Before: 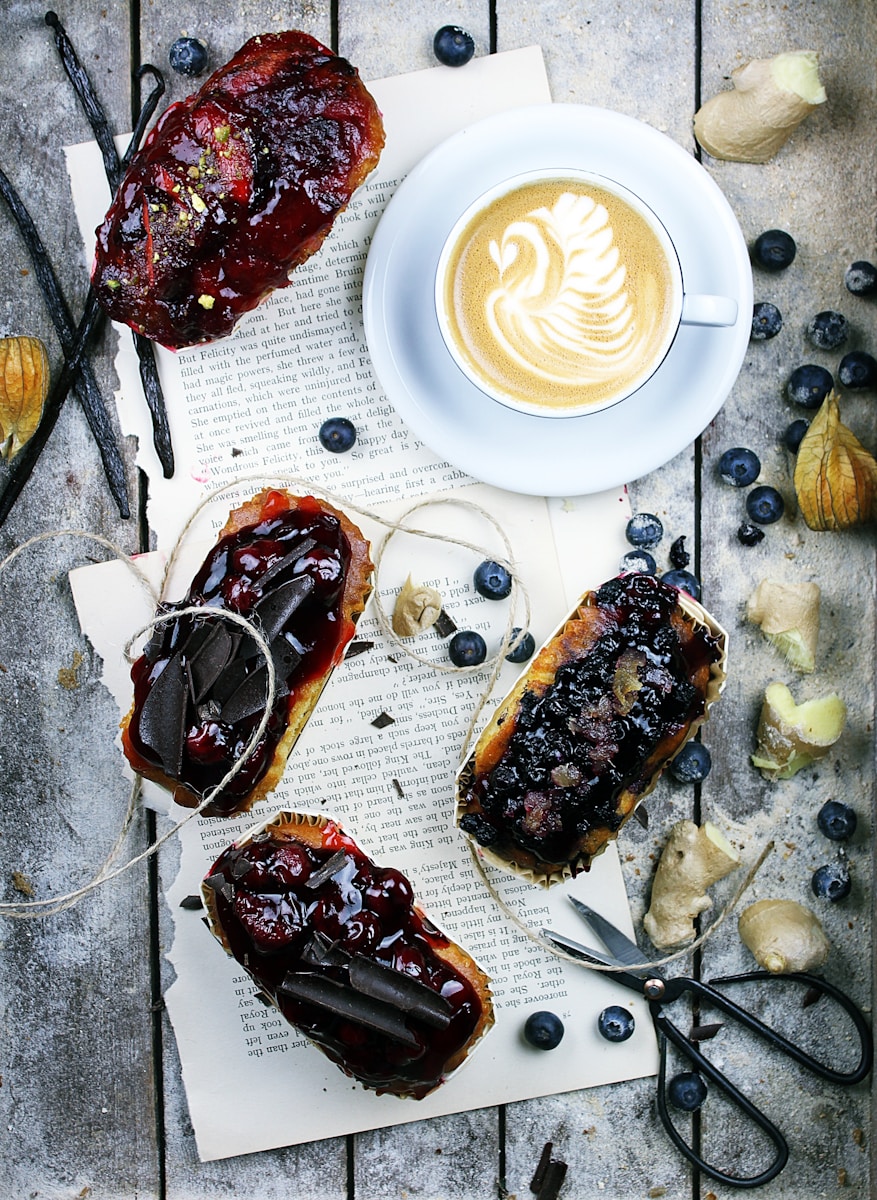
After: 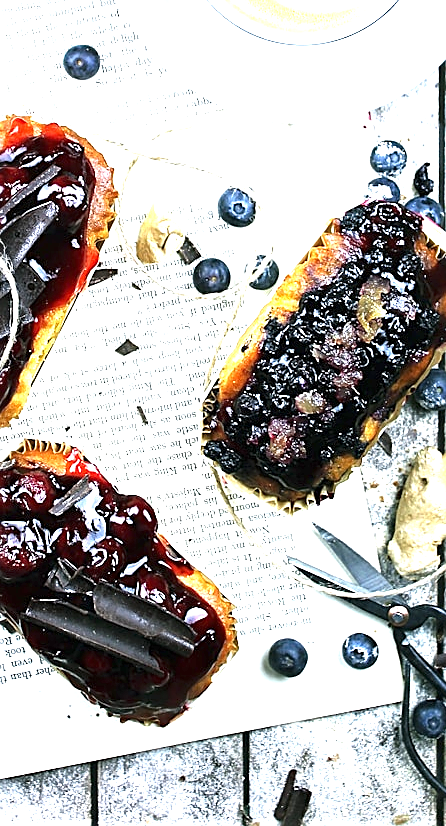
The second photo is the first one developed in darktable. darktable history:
crop and rotate: left 29.237%, top 31.152%, right 19.807%
sharpen: on, module defaults
tone equalizer: -8 EV -1.84 EV, -7 EV -1.16 EV, -6 EV -1.62 EV, smoothing diameter 25%, edges refinement/feathering 10, preserve details guided filter
exposure: black level correction 0, exposure 1.6 EV, compensate exposure bias true, compensate highlight preservation false
